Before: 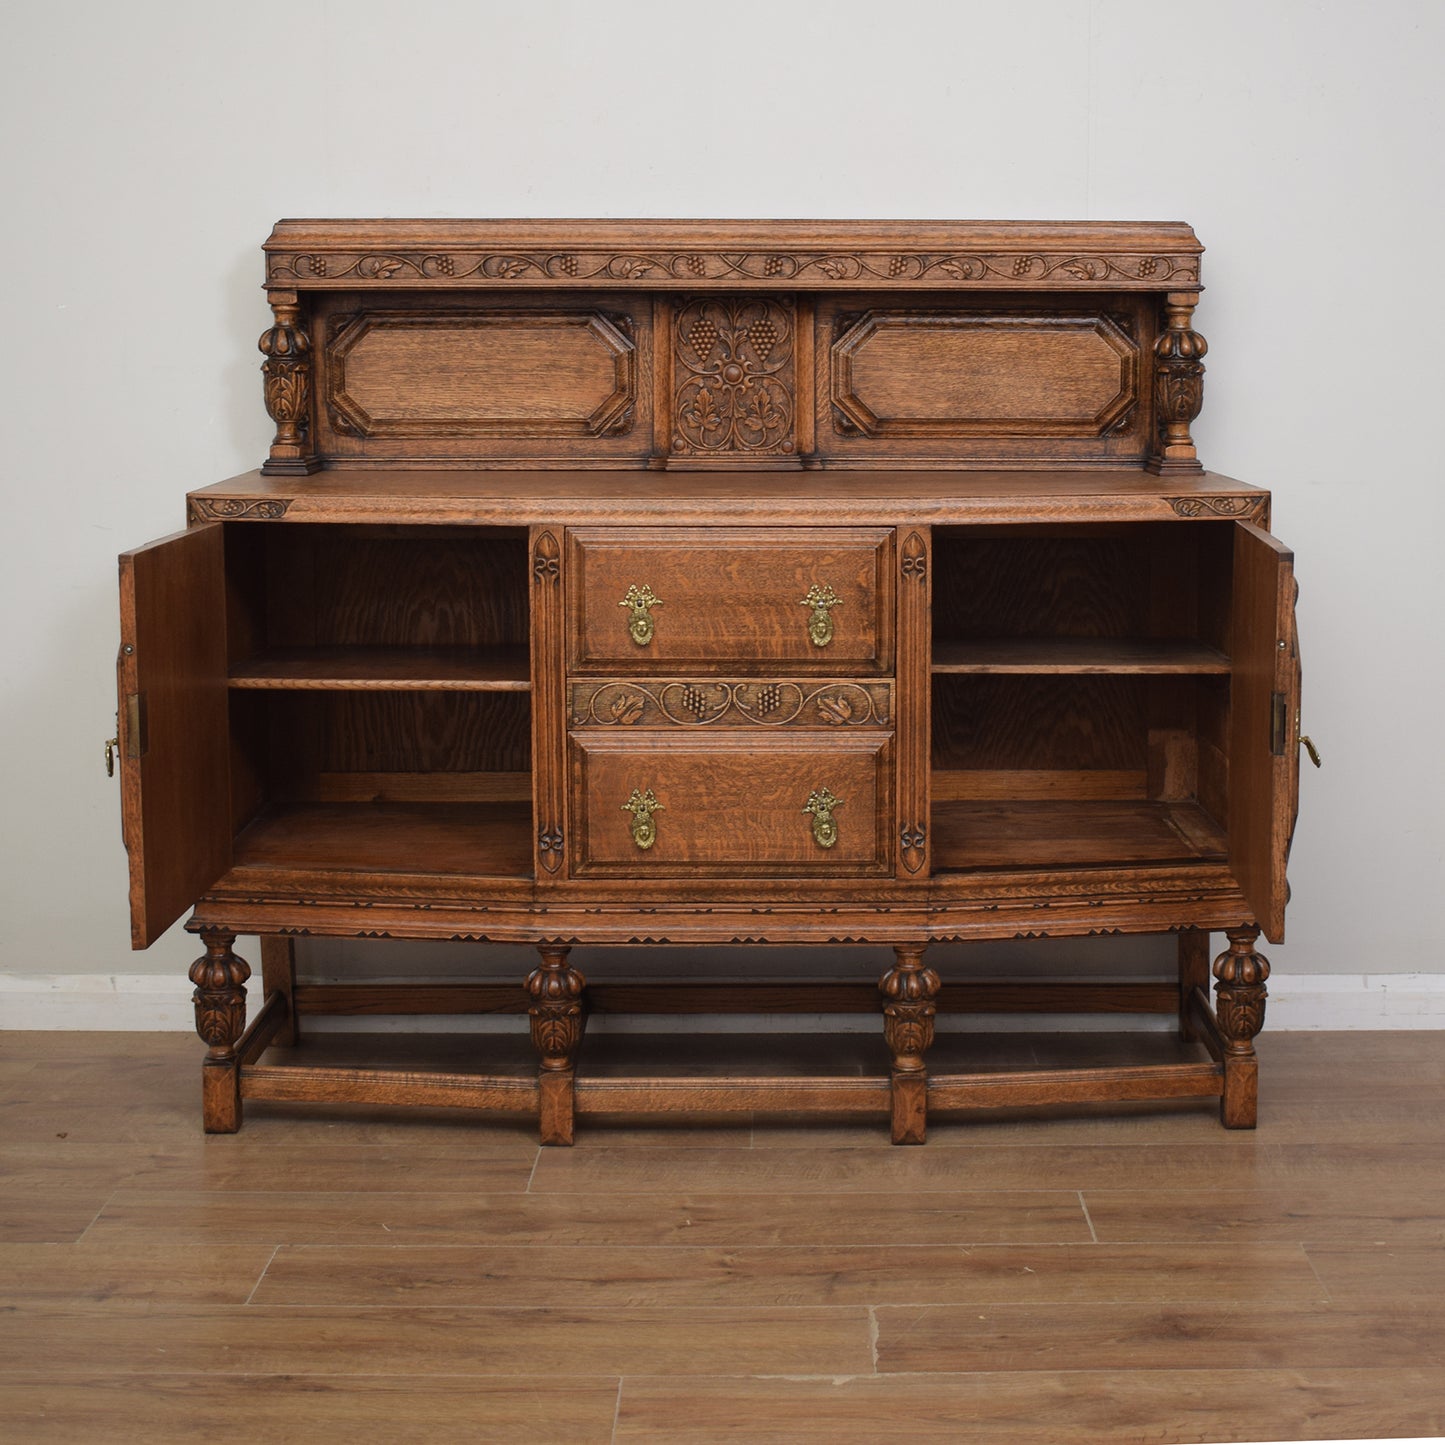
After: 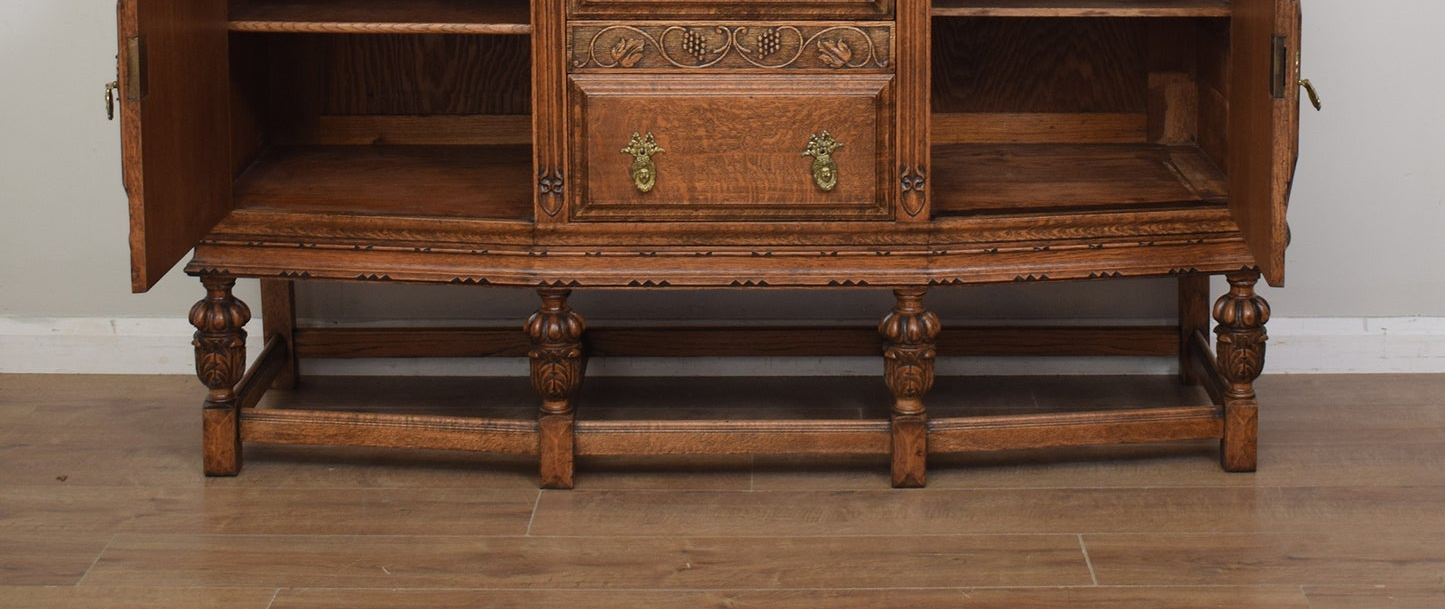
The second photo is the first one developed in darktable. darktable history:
crop: top 45.529%, bottom 12.296%
